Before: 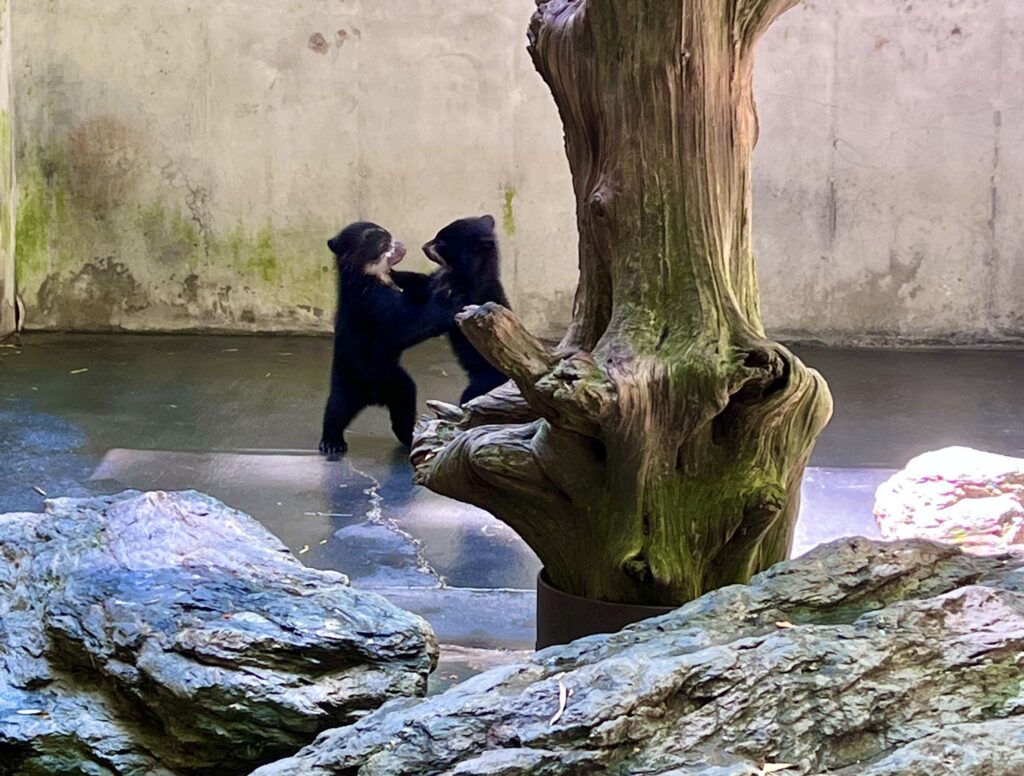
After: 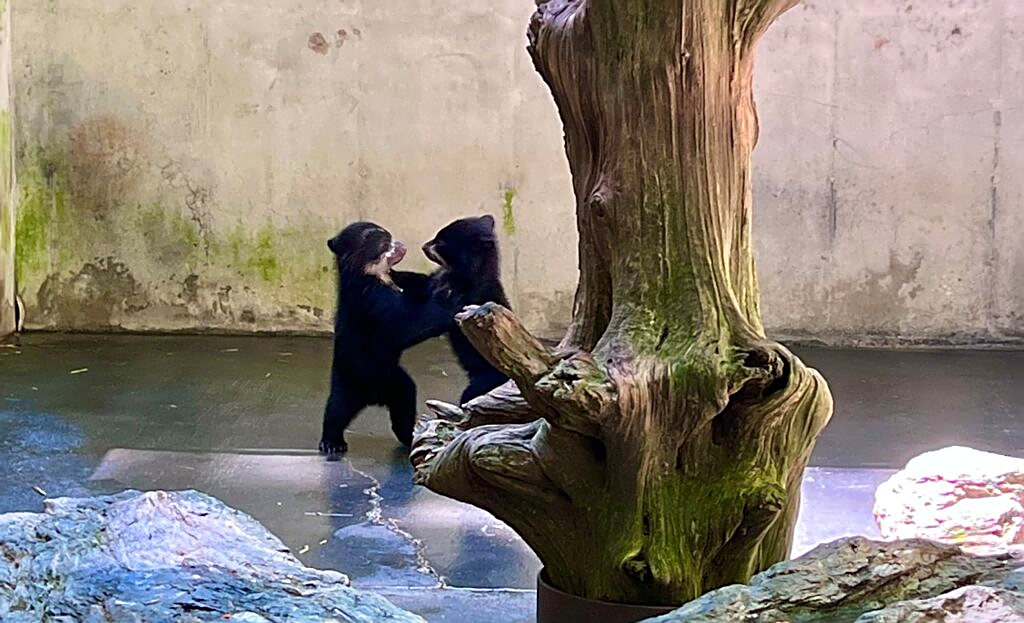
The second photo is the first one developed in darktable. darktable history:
sharpen: on, module defaults
exposure: exposure 0.014 EV, compensate highlight preservation false
crop: bottom 19.68%
